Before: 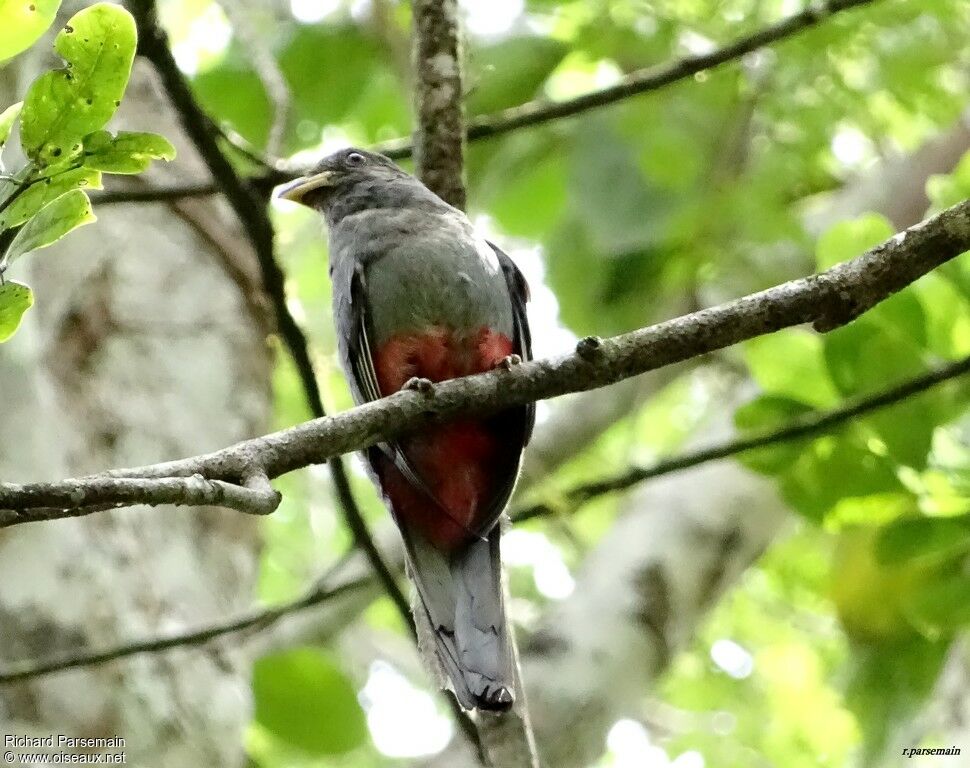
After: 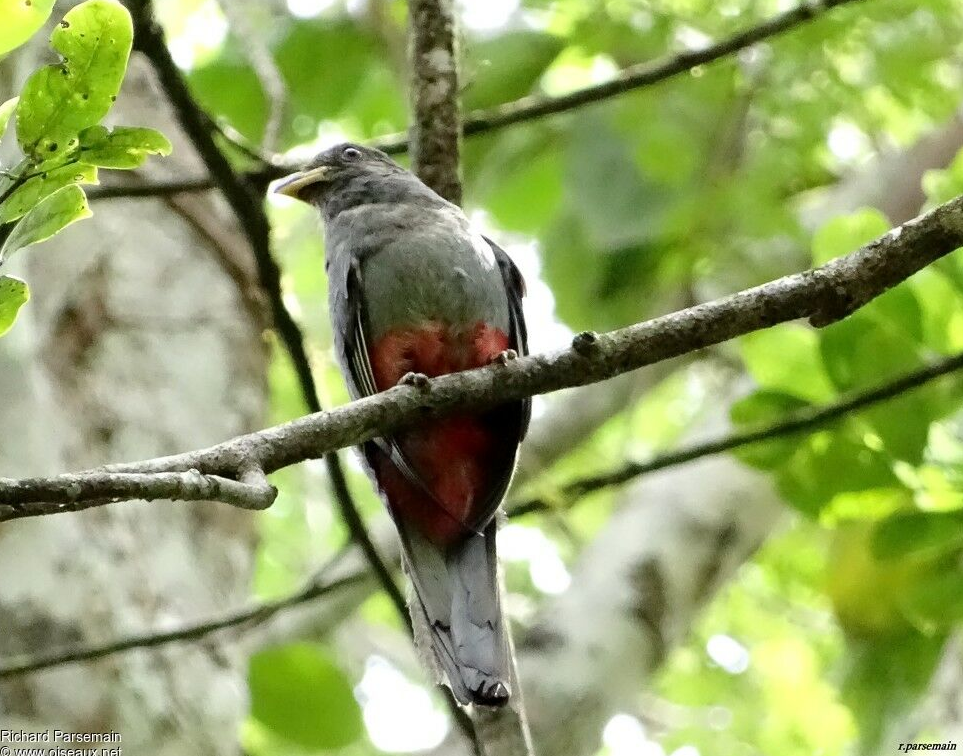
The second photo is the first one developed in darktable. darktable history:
crop: left 0.473%, top 0.69%, right 0.163%, bottom 0.87%
